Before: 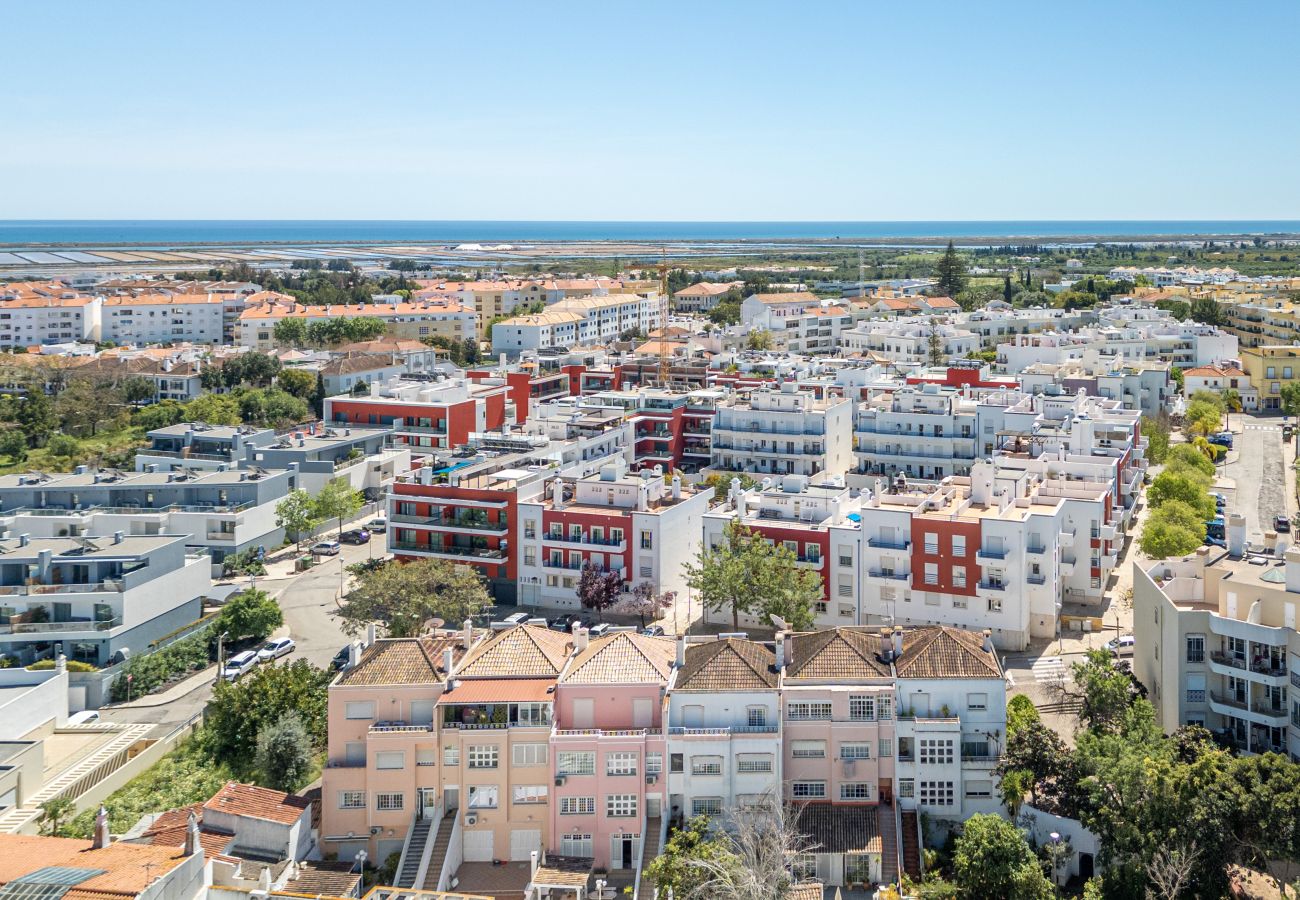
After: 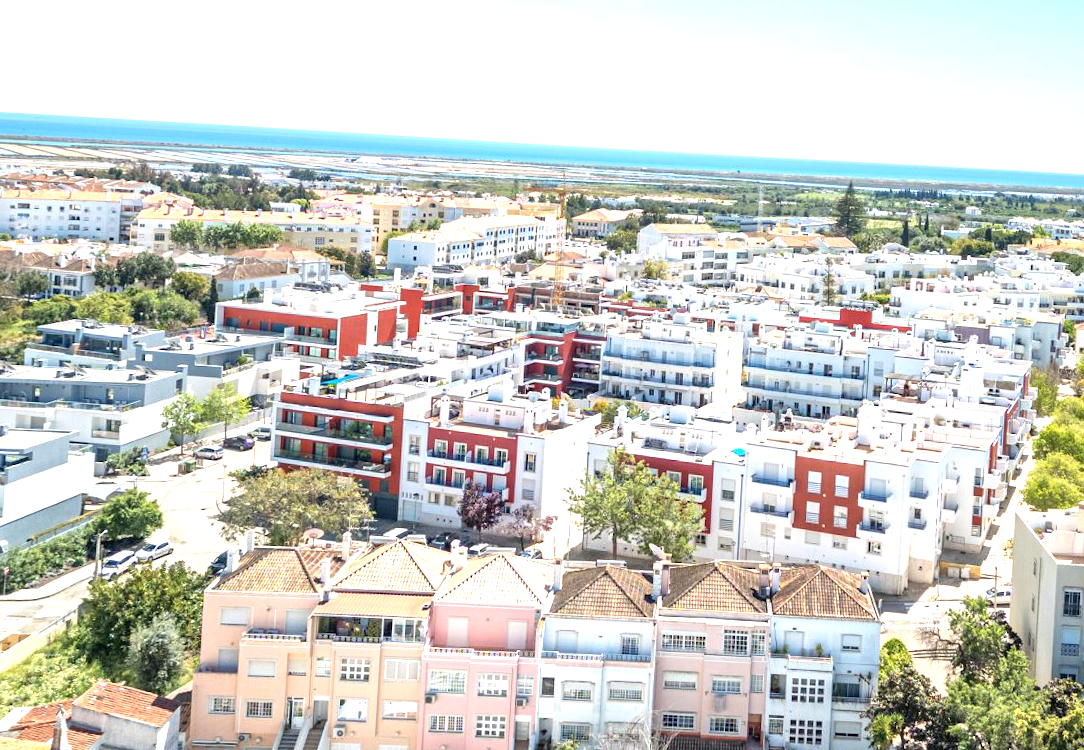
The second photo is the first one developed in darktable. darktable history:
exposure: exposure 1 EV, compensate highlight preservation false
crop and rotate: angle -3.27°, left 5.211%, top 5.211%, right 4.607%, bottom 4.607%
